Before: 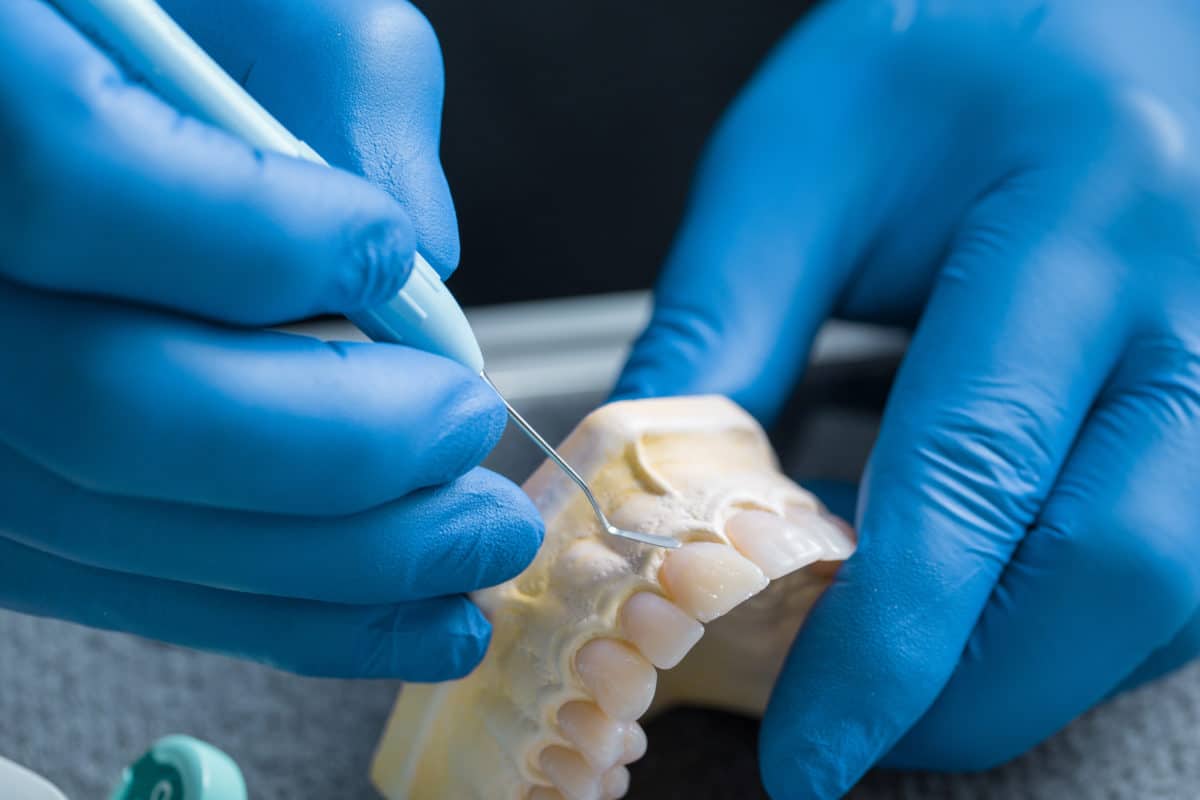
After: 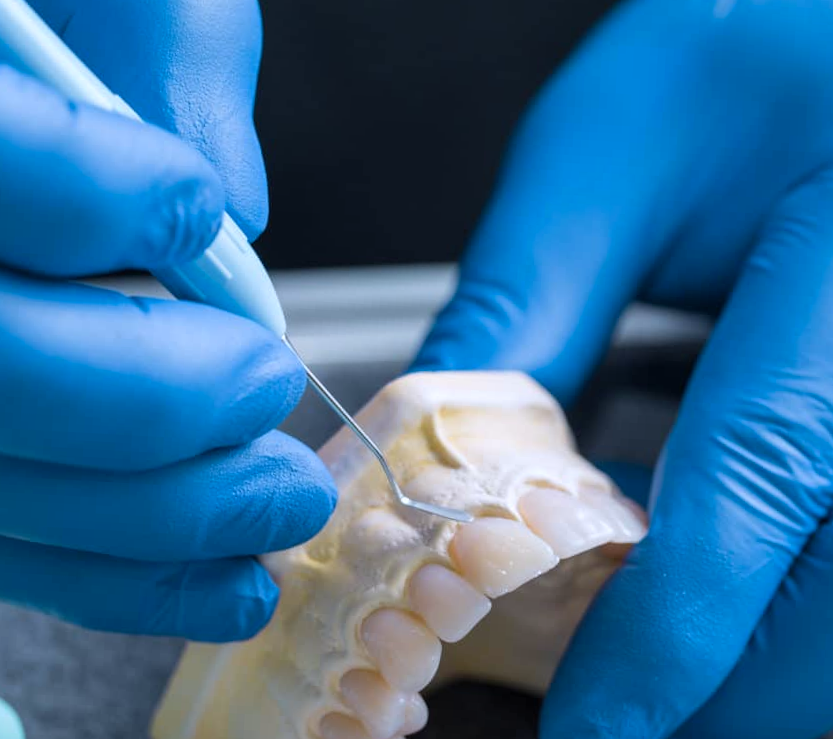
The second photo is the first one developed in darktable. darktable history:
crop and rotate: angle -3.16°, left 14.013%, top 0.045%, right 10.864%, bottom 0.015%
color calibration: illuminant as shot in camera, x 0.358, y 0.373, temperature 4628.91 K
